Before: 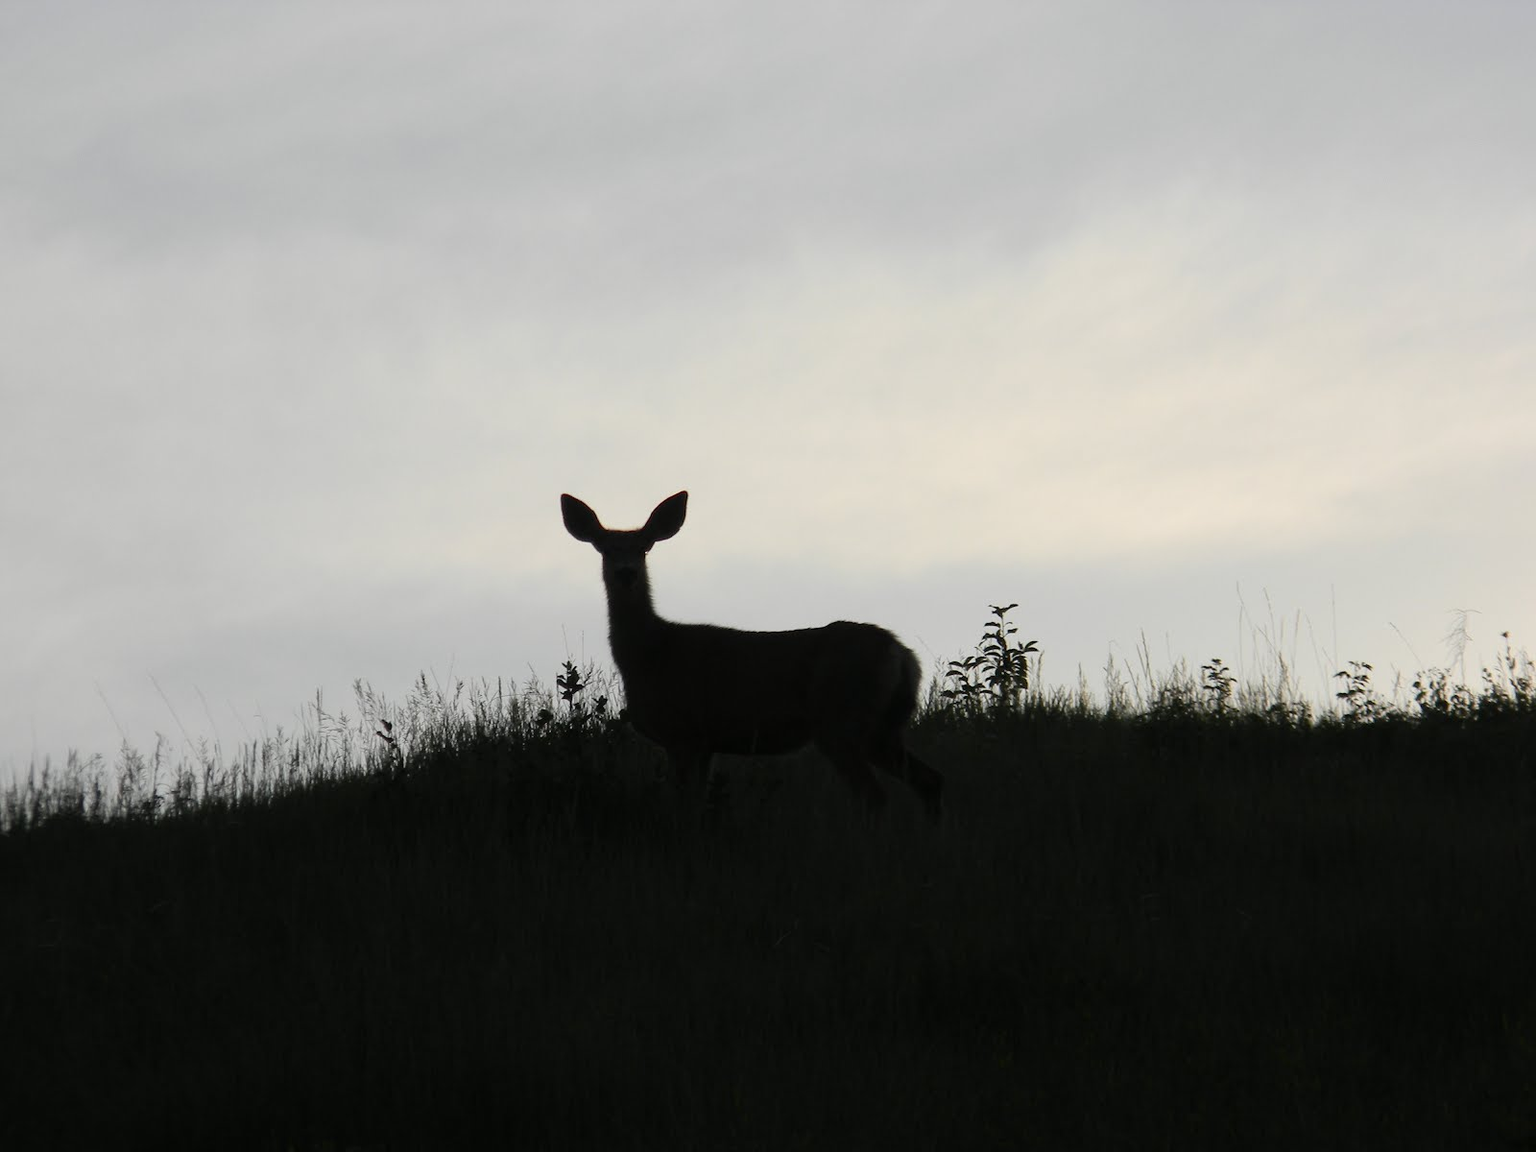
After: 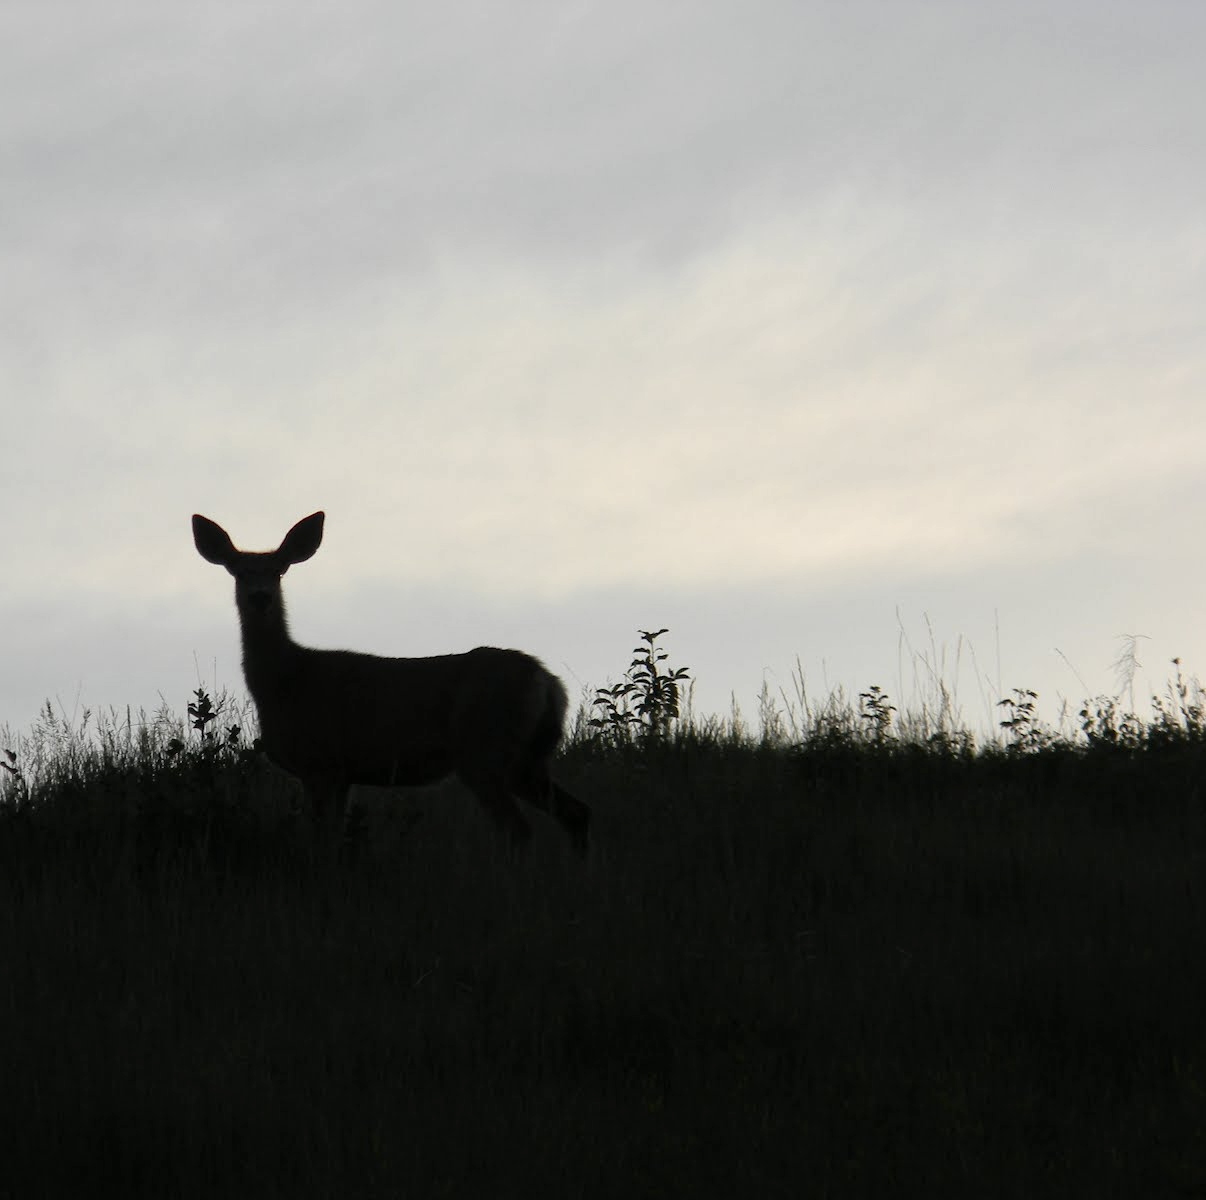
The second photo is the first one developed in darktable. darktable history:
crop and rotate: left 24.6%
local contrast: mode bilateral grid, contrast 20, coarseness 50, detail 132%, midtone range 0.2
exposure: compensate exposure bias true, compensate highlight preservation false
